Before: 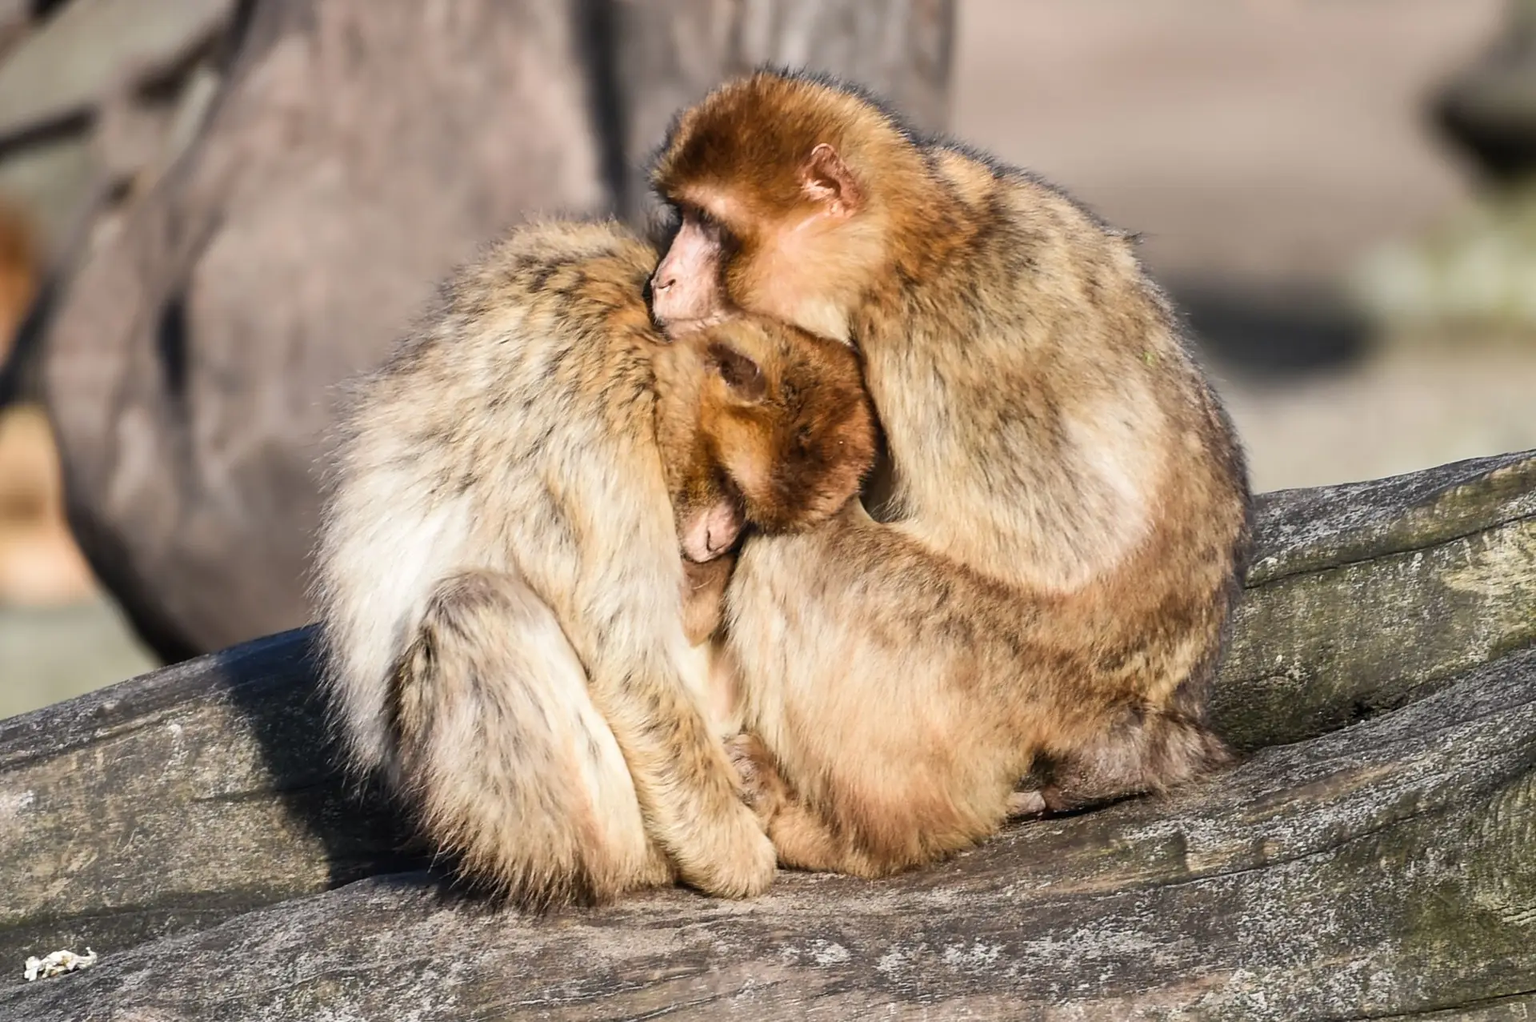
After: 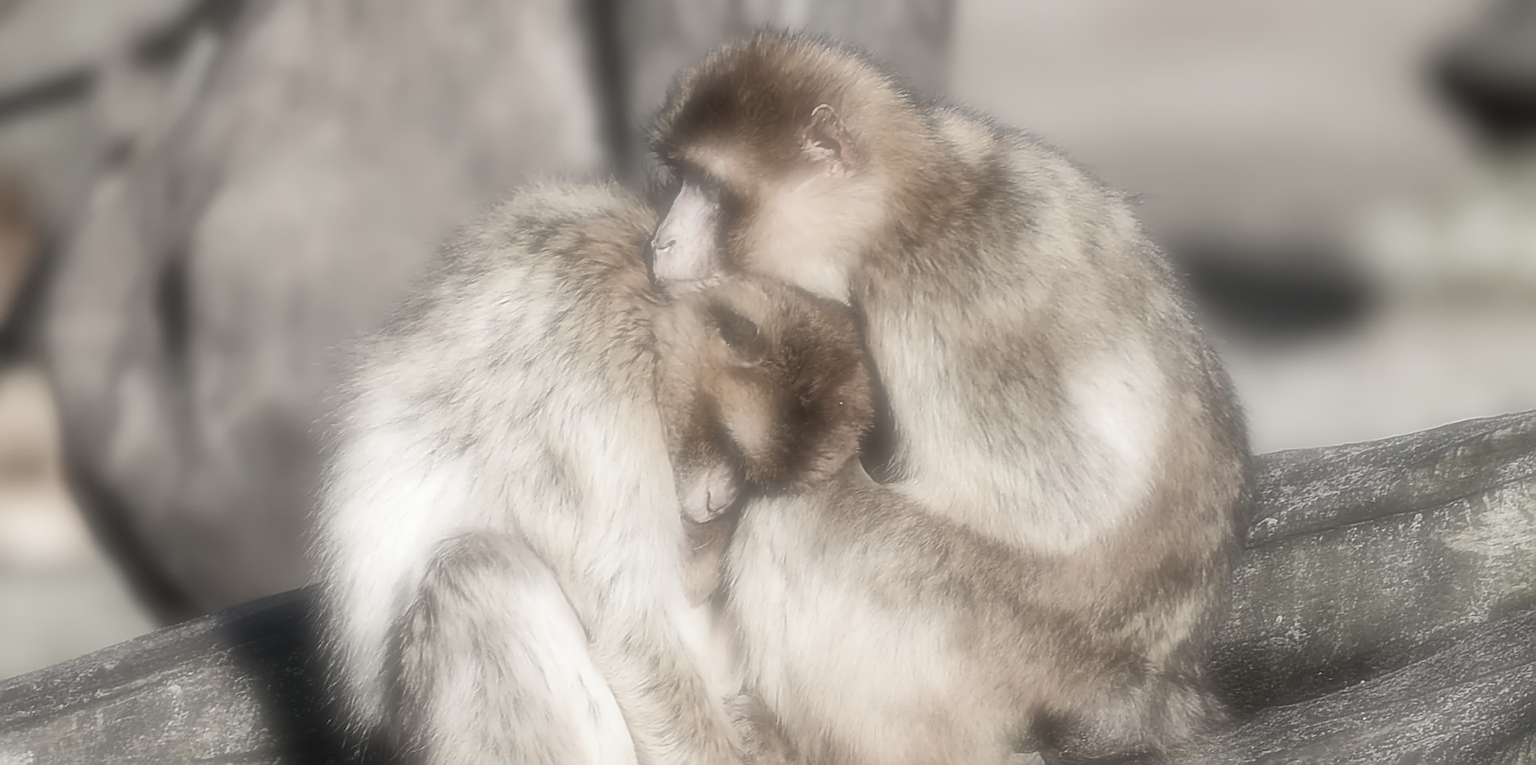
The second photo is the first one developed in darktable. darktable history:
contrast equalizer: octaves 7, y [[0.502, 0.505, 0.512, 0.529, 0.564, 0.588], [0.5 ×6], [0.502, 0.505, 0.512, 0.529, 0.564, 0.588], [0, 0.001, 0.001, 0.004, 0.008, 0.011], [0, 0.001, 0.001, 0.004, 0.008, 0.011]], mix -1
crop: top 3.857%, bottom 21.132%
color correction: saturation 0.3
sharpen: amount 1
rgb curve: curves: ch2 [(0, 0) (0.567, 0.512) (1, 1)], mode RGB, independent channels
soften: on, module defaults
